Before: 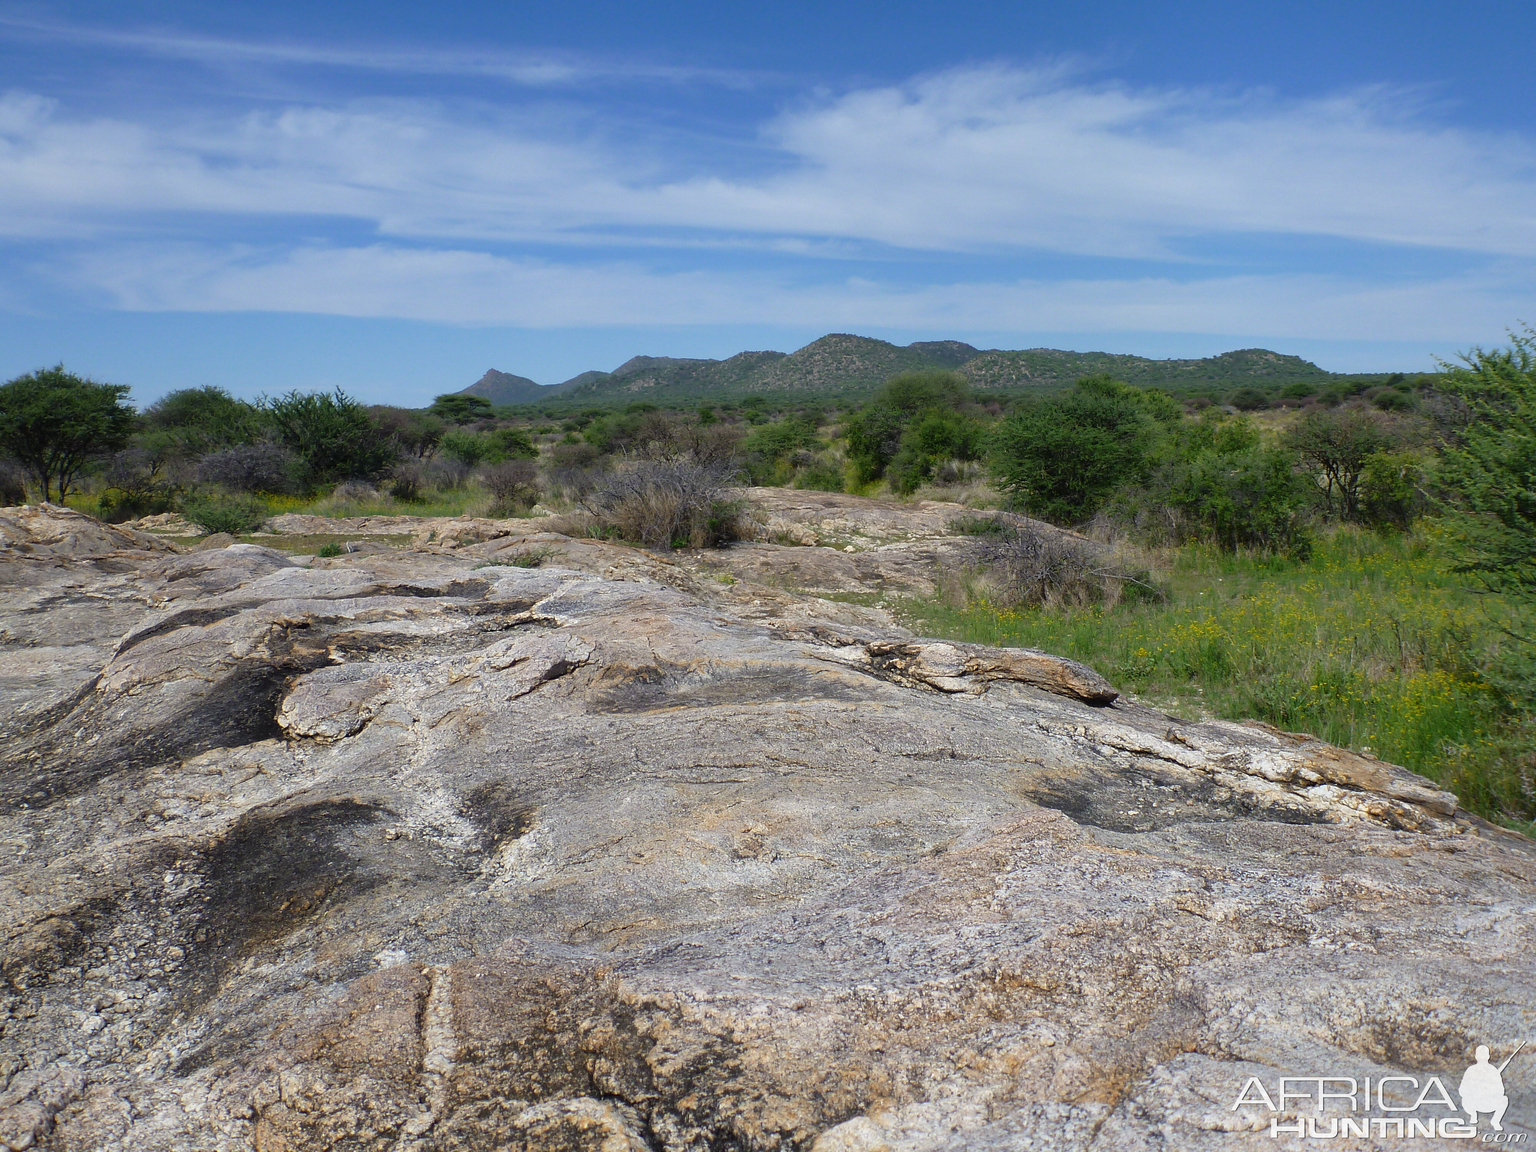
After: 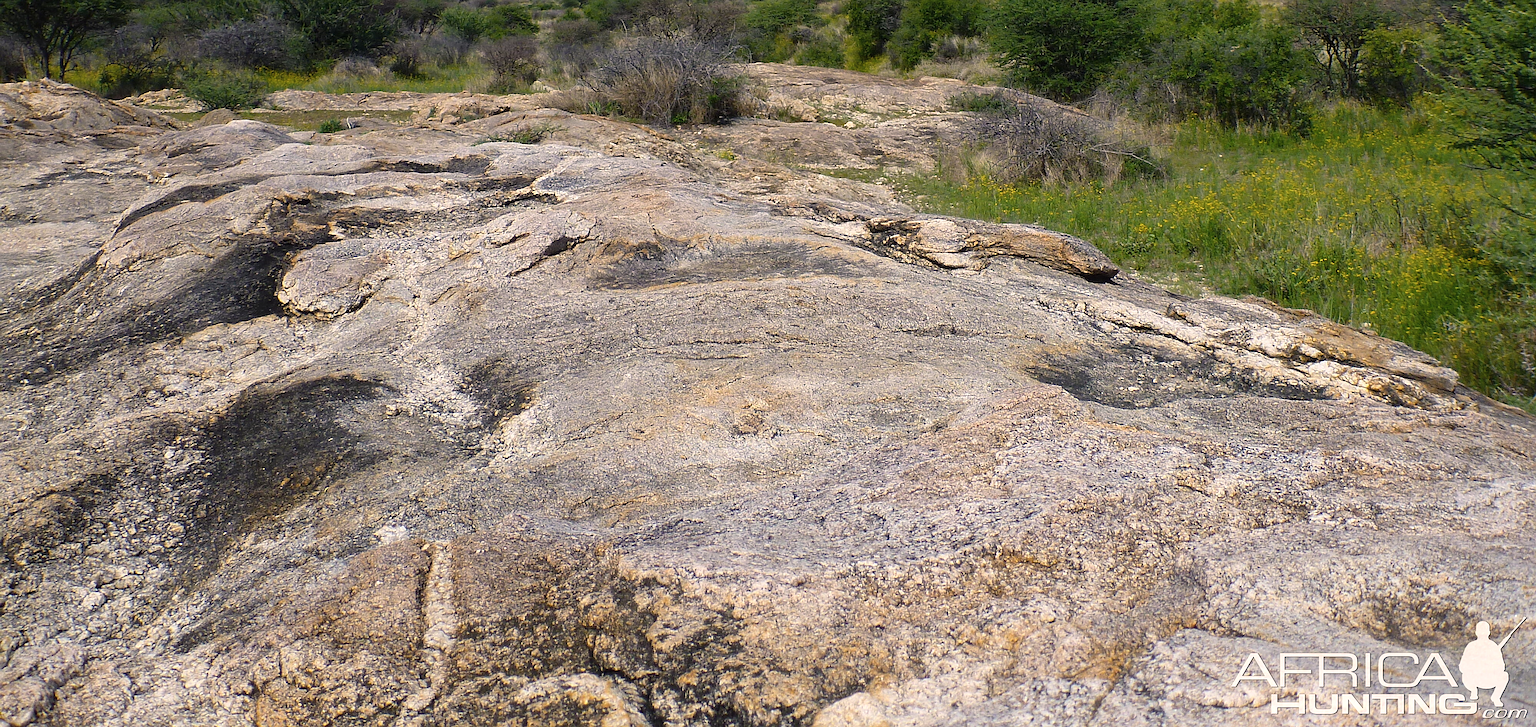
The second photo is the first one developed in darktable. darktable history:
exposure: exposure 0.203 EV, compensate highlight preservation false
contrast brightness saturation: contrast 0.098, saturation -0.3
color balance rgb: highlights gain › chroma 3.182%, highlights gain › hue 55.54°, linear chroma grading › global chroma 14.712%, perceptual saturation grading › global saturation 30.971%
crop and rotate: top 36.84%
sharpen: on, module defaults
